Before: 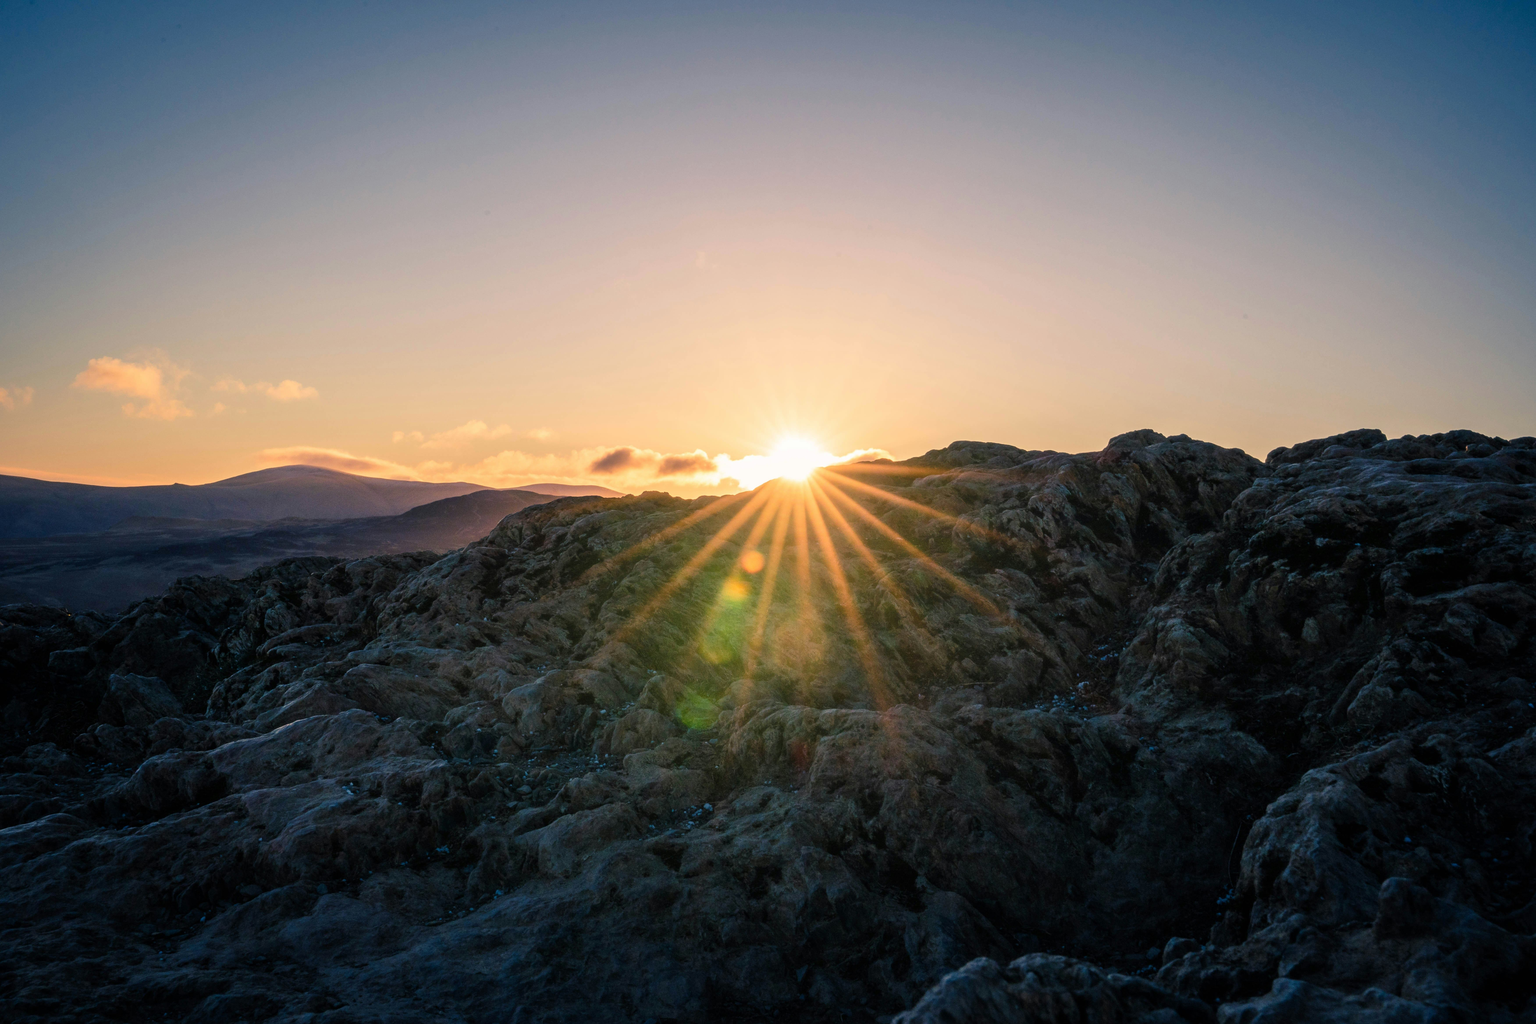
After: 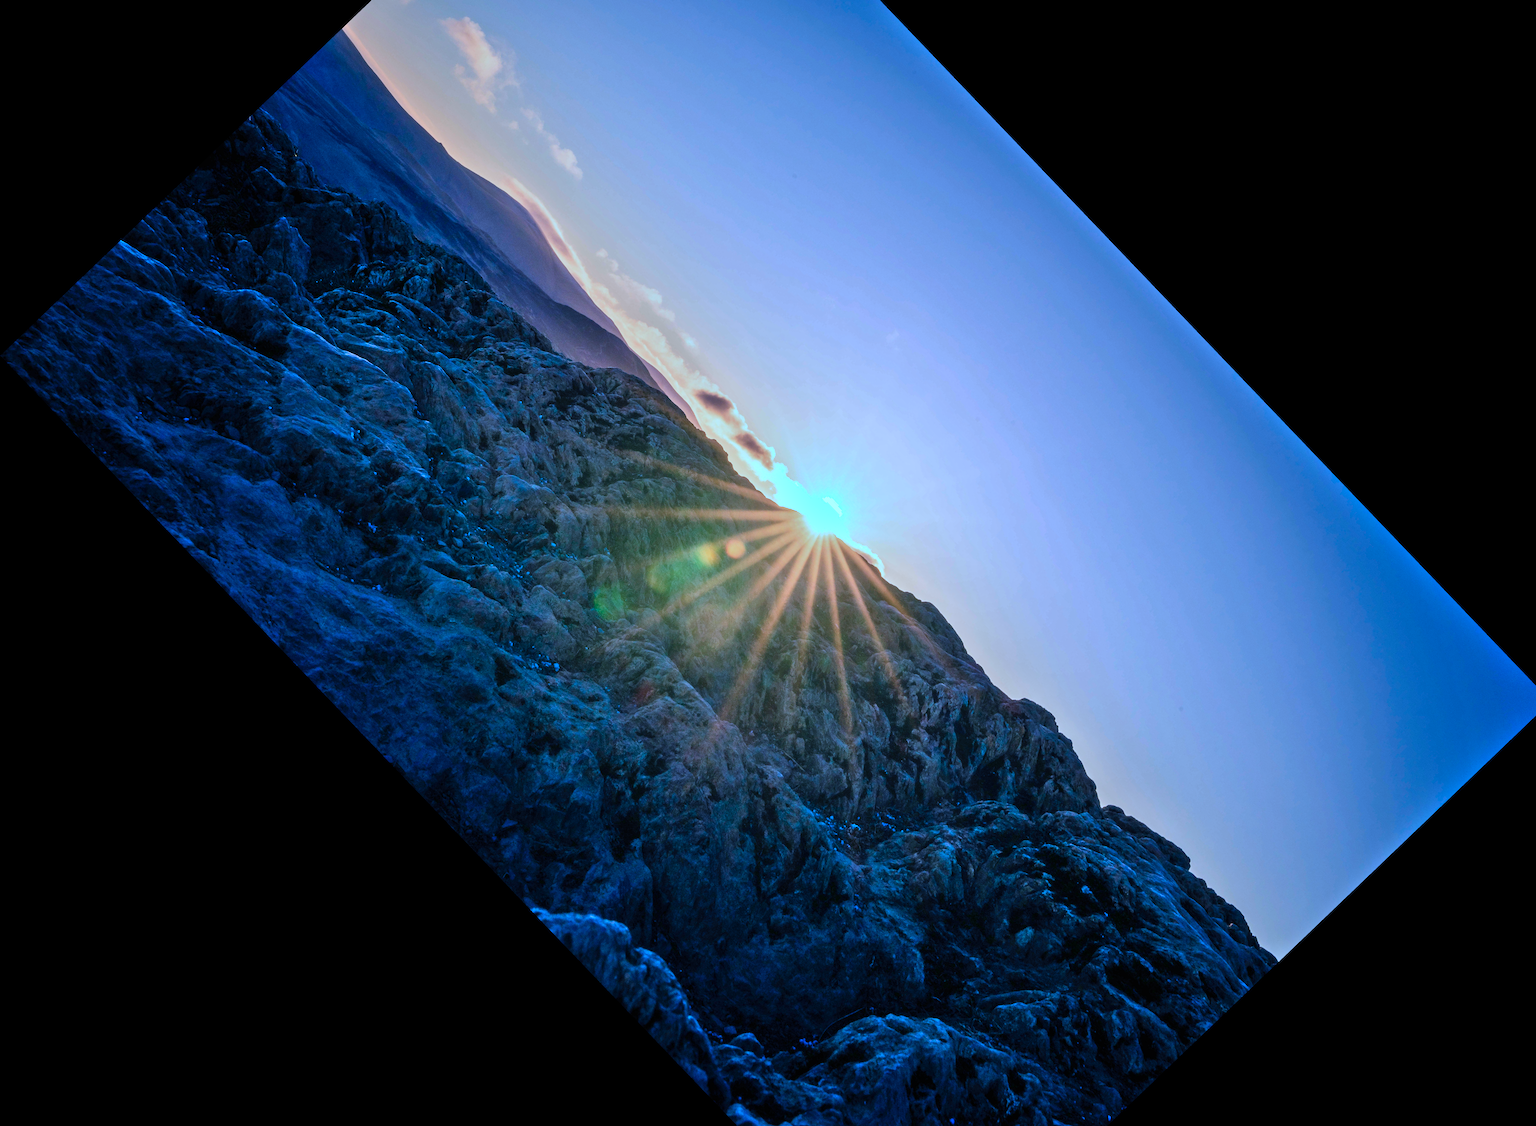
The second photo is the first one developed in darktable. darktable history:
shadows and highlights: low approximation 0.01, soften with gaussian
crop and rotate: angle -46.26°, top 16.234%, right 0.912%, bottom 11.704%
color calibration: illuminant as shot in camera, x 0.442, y 0.413, temperature 2903.13 K
